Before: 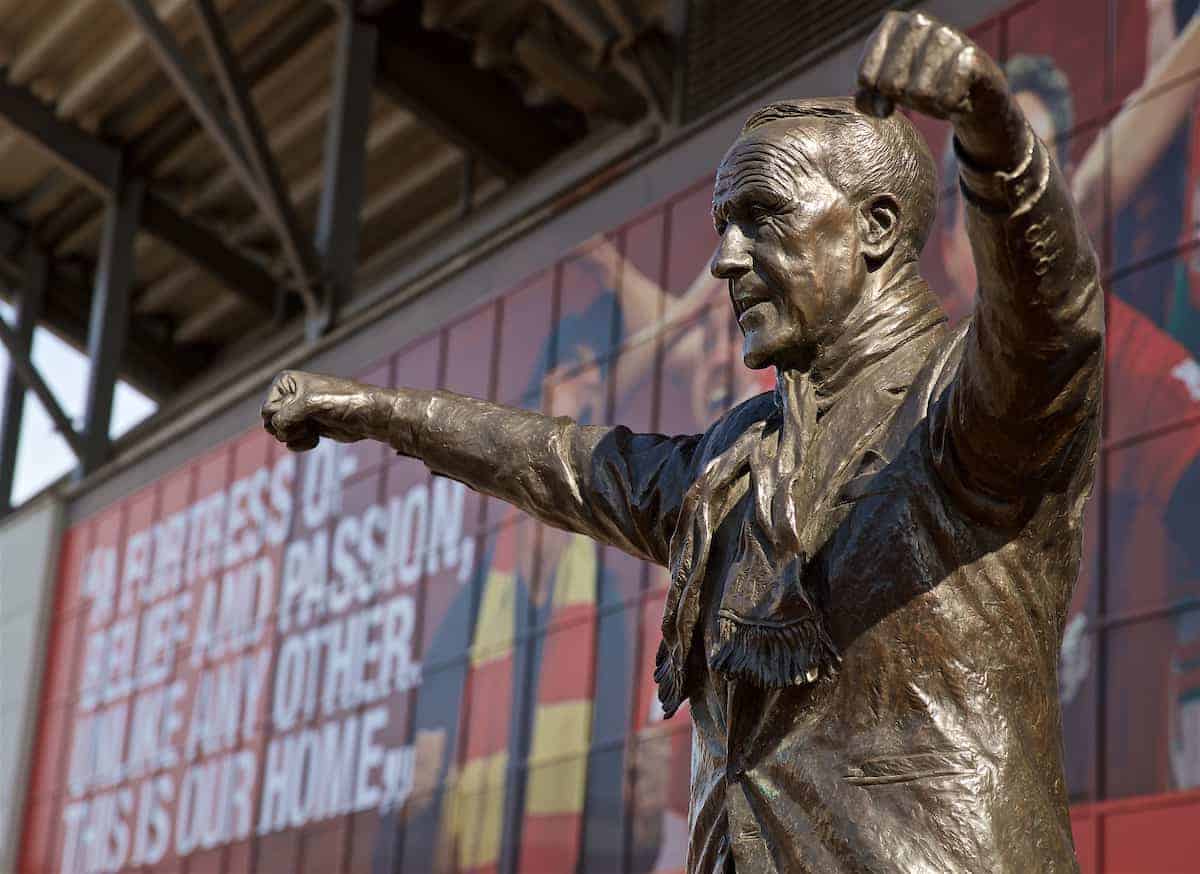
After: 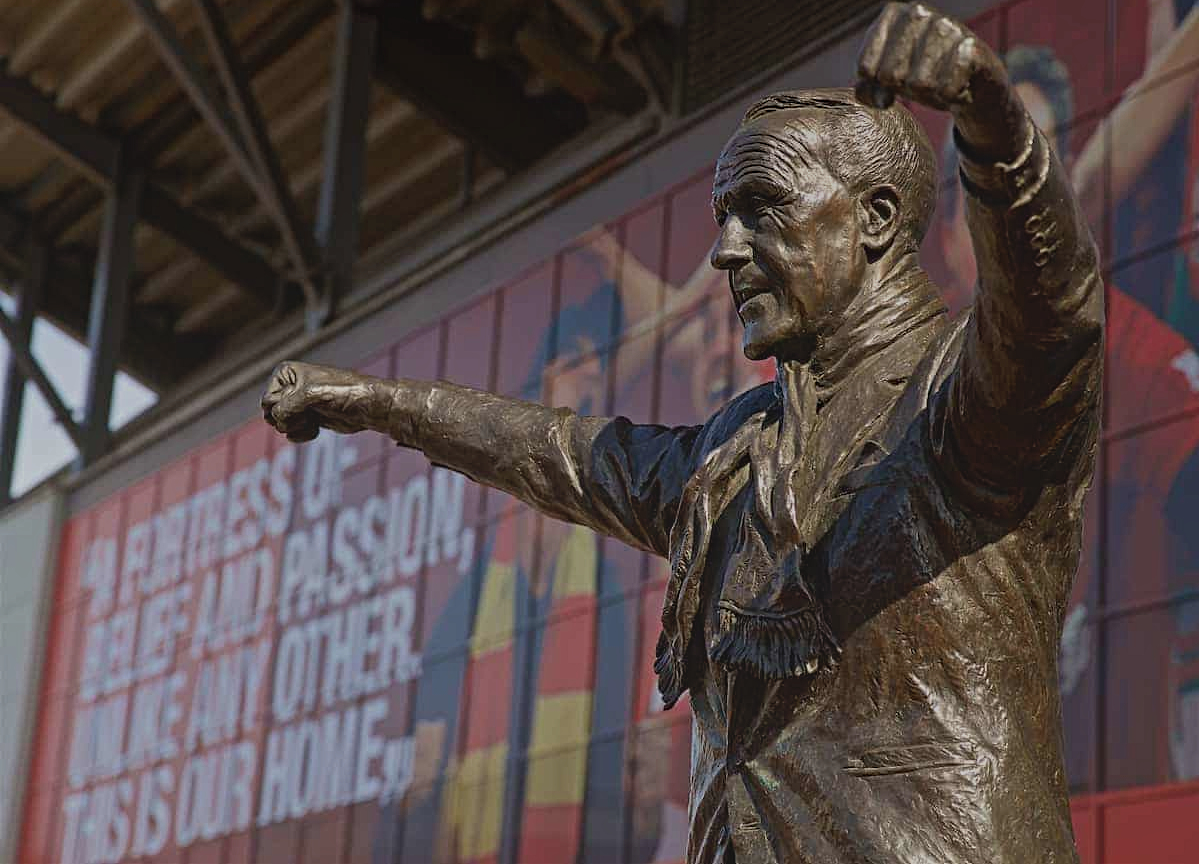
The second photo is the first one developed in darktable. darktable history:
crop: top 1.111%, right 0.008%
exposure: exposure -0.393 EV, compensate exposure bias true, compensate highlight preservation false
local contrast: detail 72%
contrast equalizer: octaves 7, y [[0.5, 0.5, 0.5, 0.539, 0.64, 0.611], [0.5 ×6], [0.5 ×6], [0 ×6], [0 ×6]]
